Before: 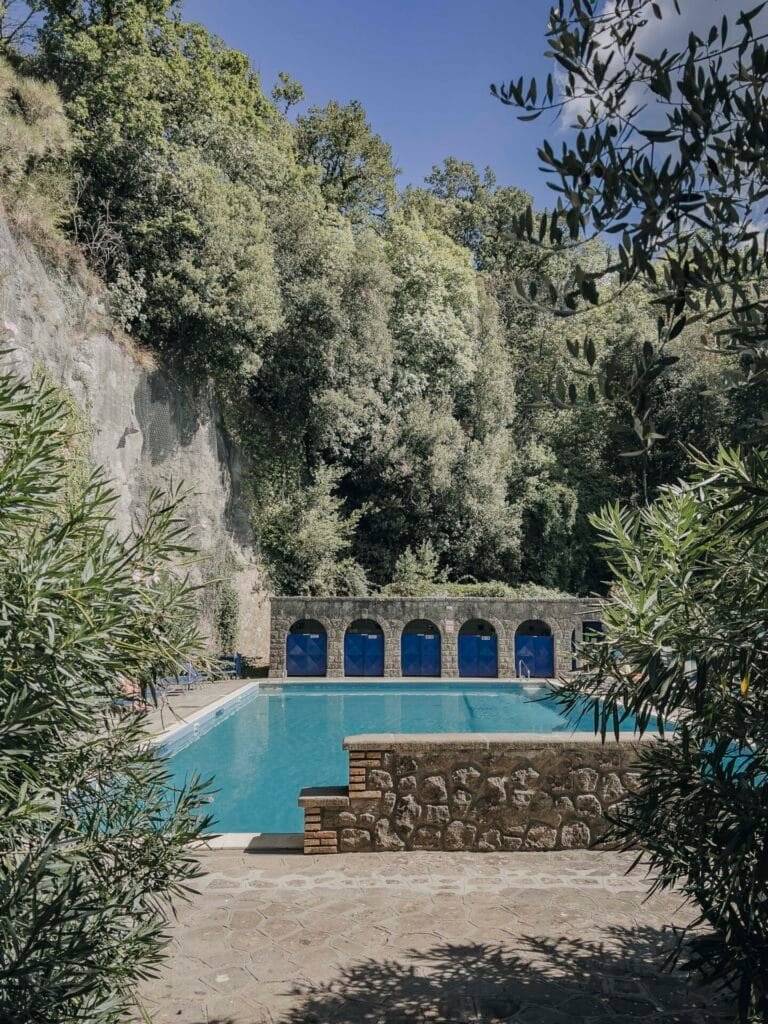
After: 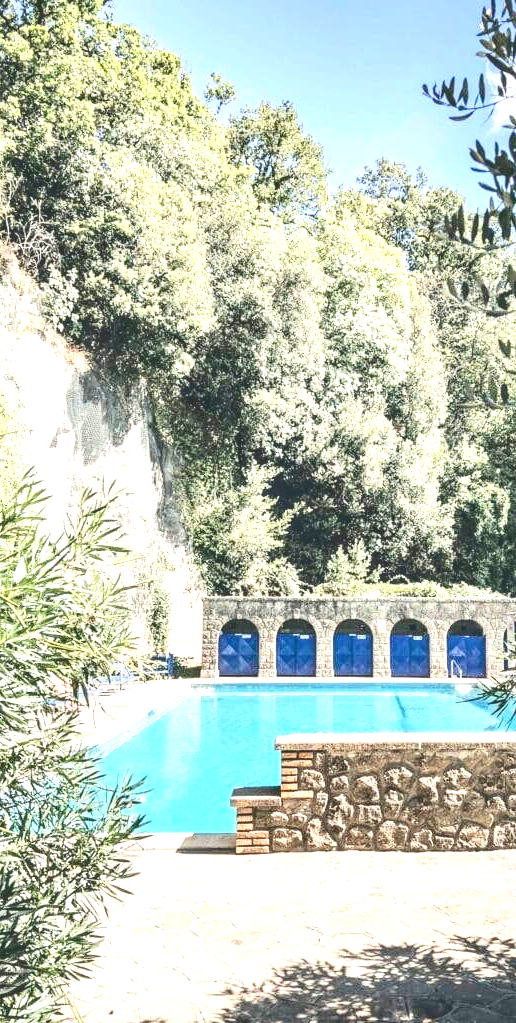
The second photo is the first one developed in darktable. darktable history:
tone curve: curves: ch0 [(0, 0) (0.003, 0.169) (0.011, 0.173) (0.025, 0.177) (0.044, 0.184) (0.069, 0.191) (0.1, 0.199) (0.136, 0.206) (0.177, 0.221) (0.224, 0.248) (0.277, 0.284) (0.335, 0.344) (0.399, 0.413) (0.468, 0.497) (0.543, 0.594) (0.623, 0.691) (0.709, 0.779) (0.801, 0.868) (0.898, 0.931) (1, 1)], color space Lab, independent channels, preserve colors none
local contrast: on, module defaults
exposure: black level correction 0, exposure 1.972 EV, compensate highlight preservation false
crop and rotate: left 8.879%, right 23.867%
